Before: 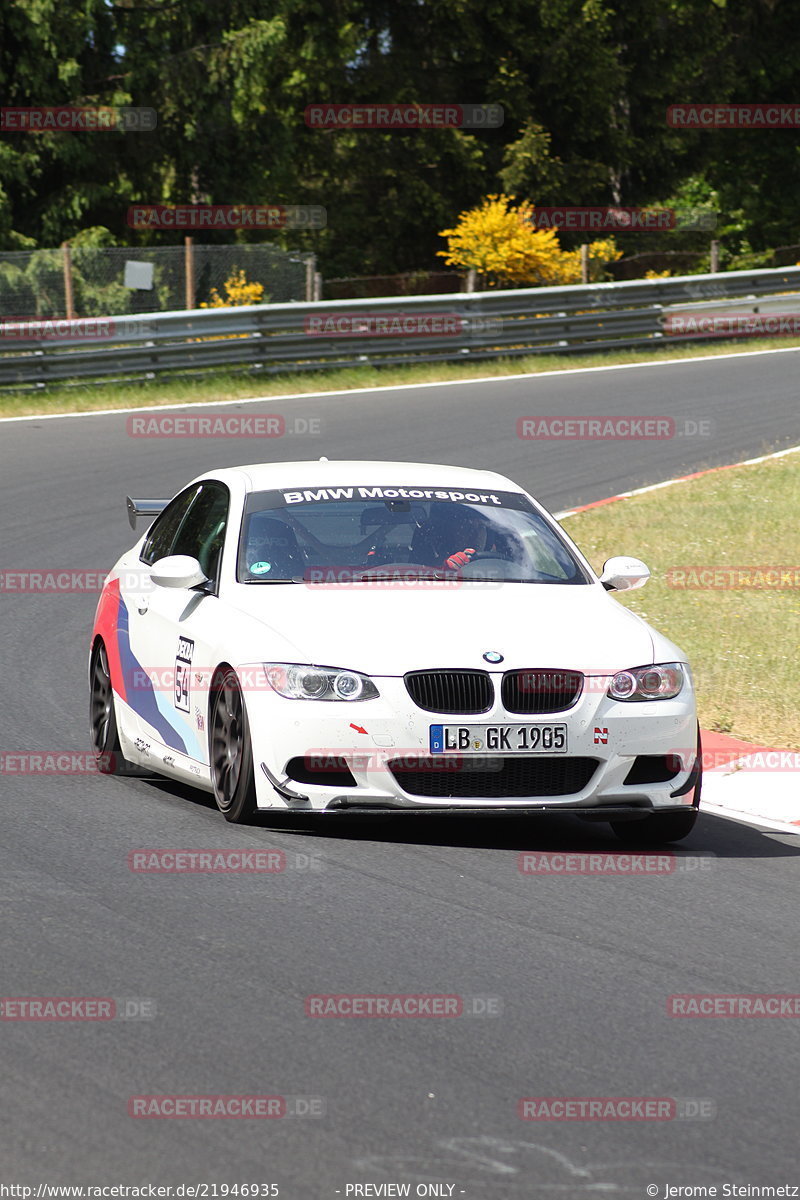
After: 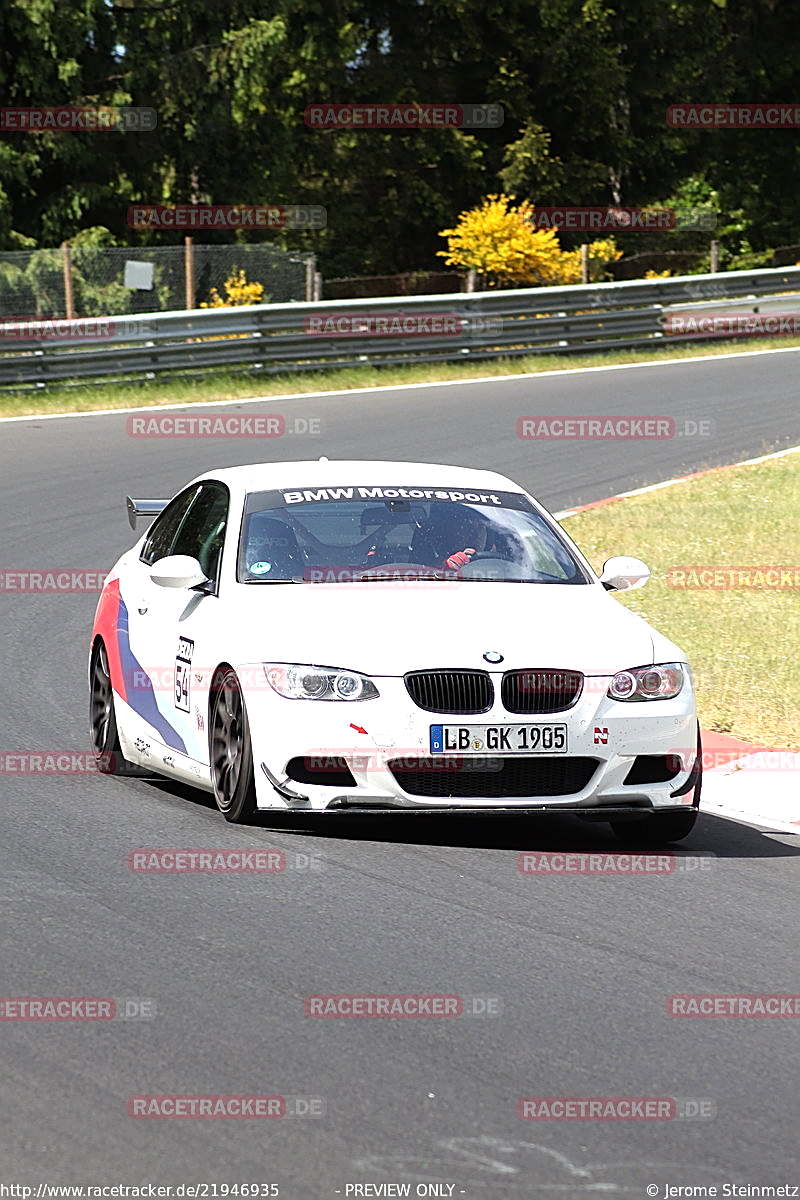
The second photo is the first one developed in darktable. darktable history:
sharpen: on, module defaults
tone equalizer: -8 EV -0.437 EV, -7 EV -0.417 EV, -6 EV -0.316 EV, -5 EV -0.203 EV, -3 EV 0.199 EV, -2 EV 0.311 EV, -1 EV 0.395 EV, +0 EV 0.399 EV
